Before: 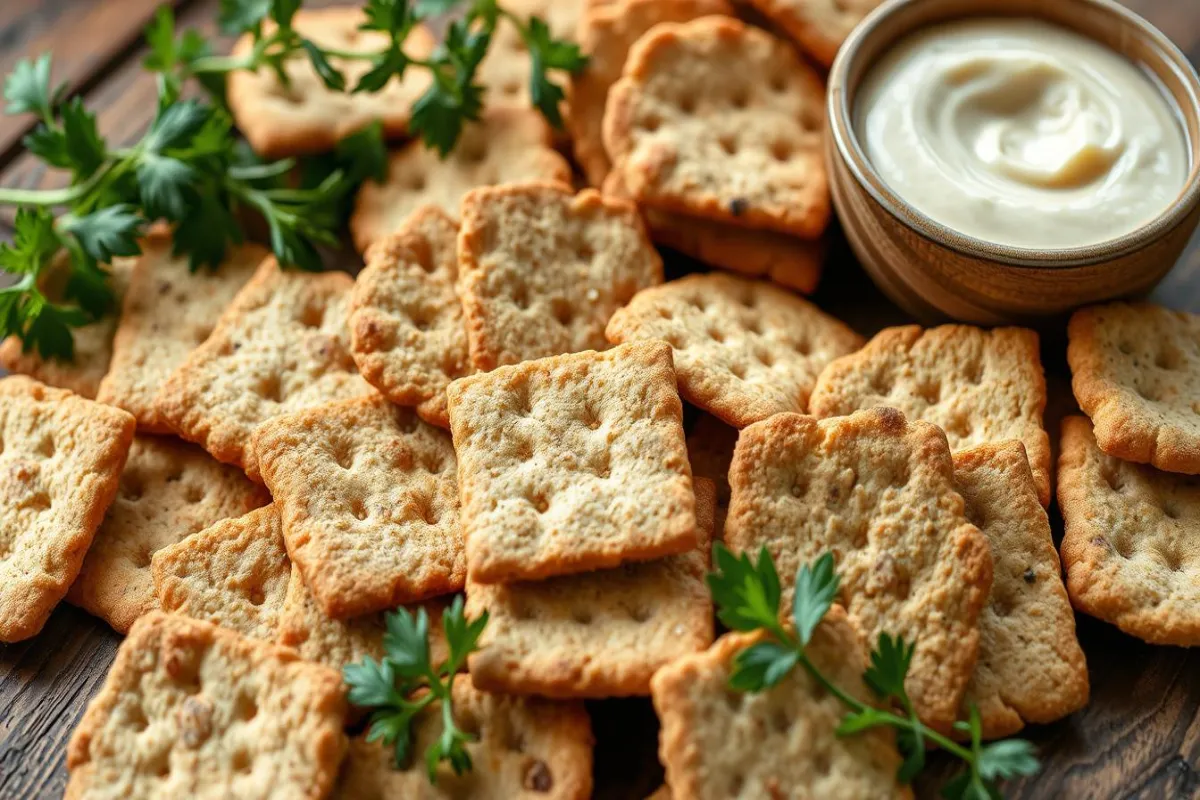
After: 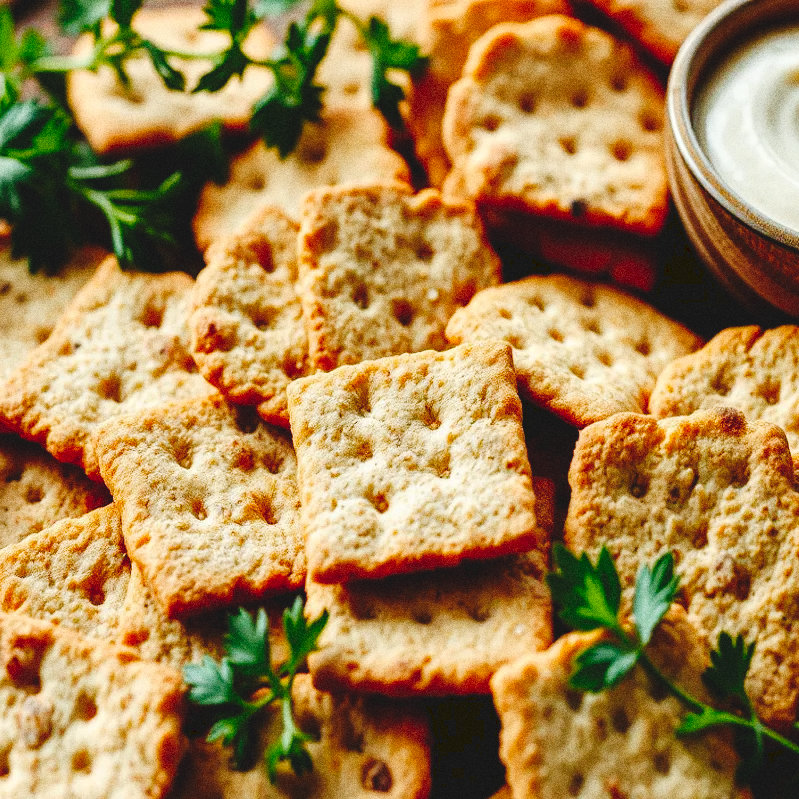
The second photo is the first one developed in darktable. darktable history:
crop and rotate: left 13.342%, right 19.991%
tone curve: curves: ch0 [(0, 0) (0.003, 0.084) (0.011, 0.084) (0.025, 0.084) (0.044, 0.084) (0.069, 0.085) (0.1, 0.09) (0.136, 0.1) (0.177, 0.119) (0.224, 0.144) (0.277, 0.205) (0.335, 0.298) (0.399, 0.417) (0.468, 0.525) (0.543, 0.631) (0.623, 0.72) (0.709, 0.8) (0.801, 0.867) (0.898, 0.934) (1, 1)], preserve colors none
grain: coarseness 0.09 ISO, strength 40%
